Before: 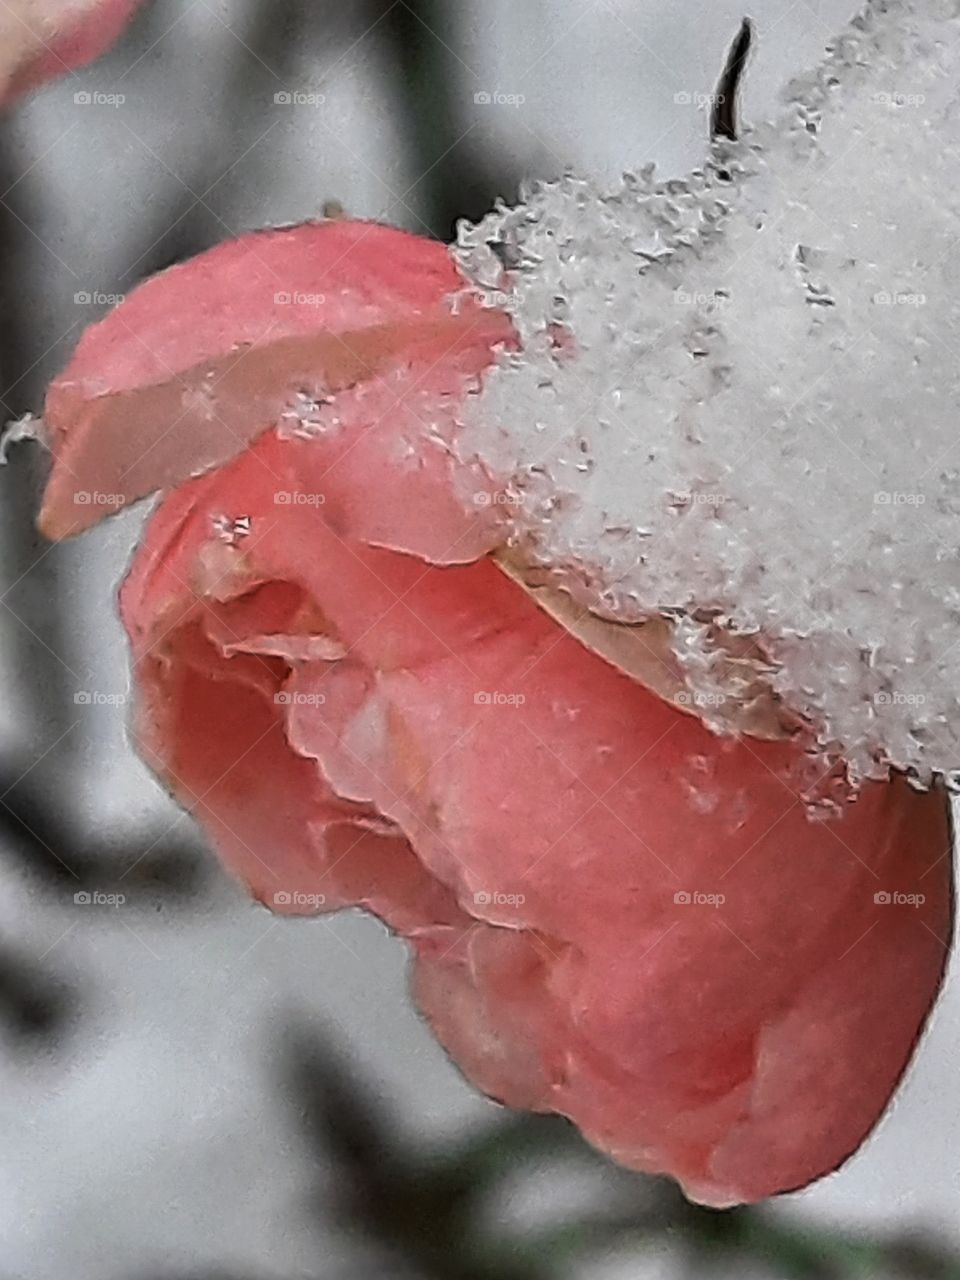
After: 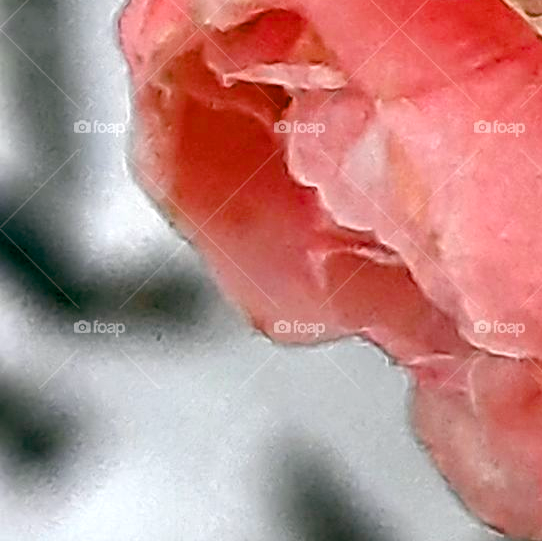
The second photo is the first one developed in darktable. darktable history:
crop: top 44.655%, right 43.465%, bottom 13.033%
tone equalizer: -8 EV -0.745 EV, -7 EV -0.723 EV, -6 EV -0.604 EV, -5 EV -0.37 EV, -3 EV 0.366 EV, -2 EV 0.6 EV, -1 EV 0.686 EV, +0 EV 0.77 EV, smoothing diameter 24.77%, edges refinement/feathering 7.35, preserve details guided filter
color balance rgb: power › hue 206.15°, global offset › luminance -0.326%, global offset › chroma 0.117%, global offset › hue 165.71°, perceptual saturation grading › global saturation 20%, perceptual saturation grading › highlights -25.043%, perceptual saturation grading › shadows 50.467%
